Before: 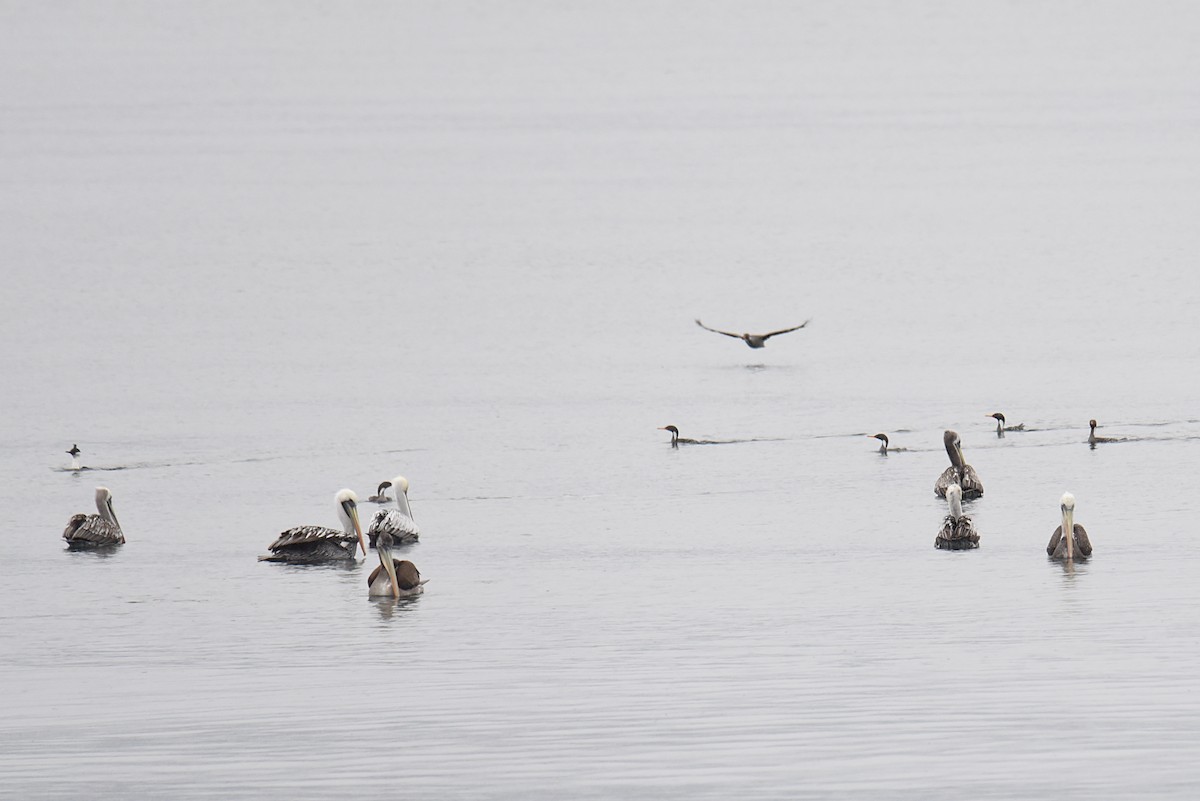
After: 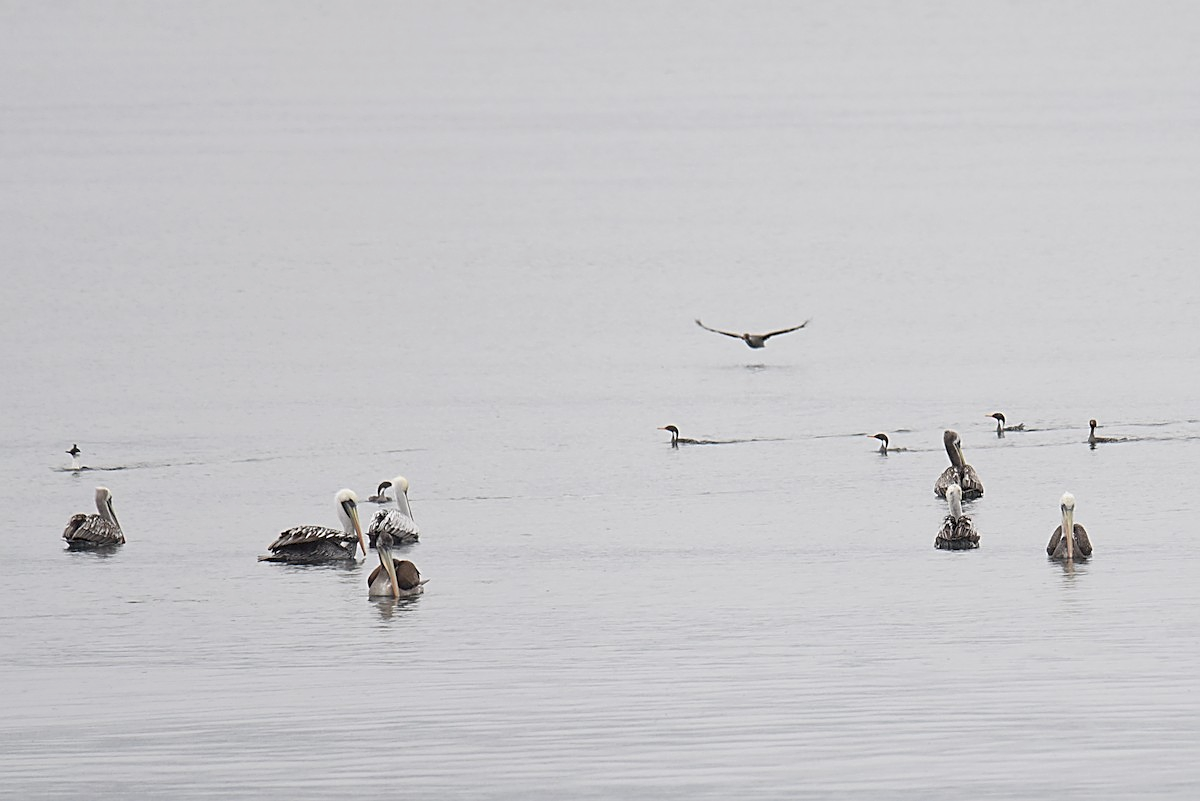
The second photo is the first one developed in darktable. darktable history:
sharpen: on, module defaults
exposure: exposure -0.072 EV, compensate highlight preservation false
